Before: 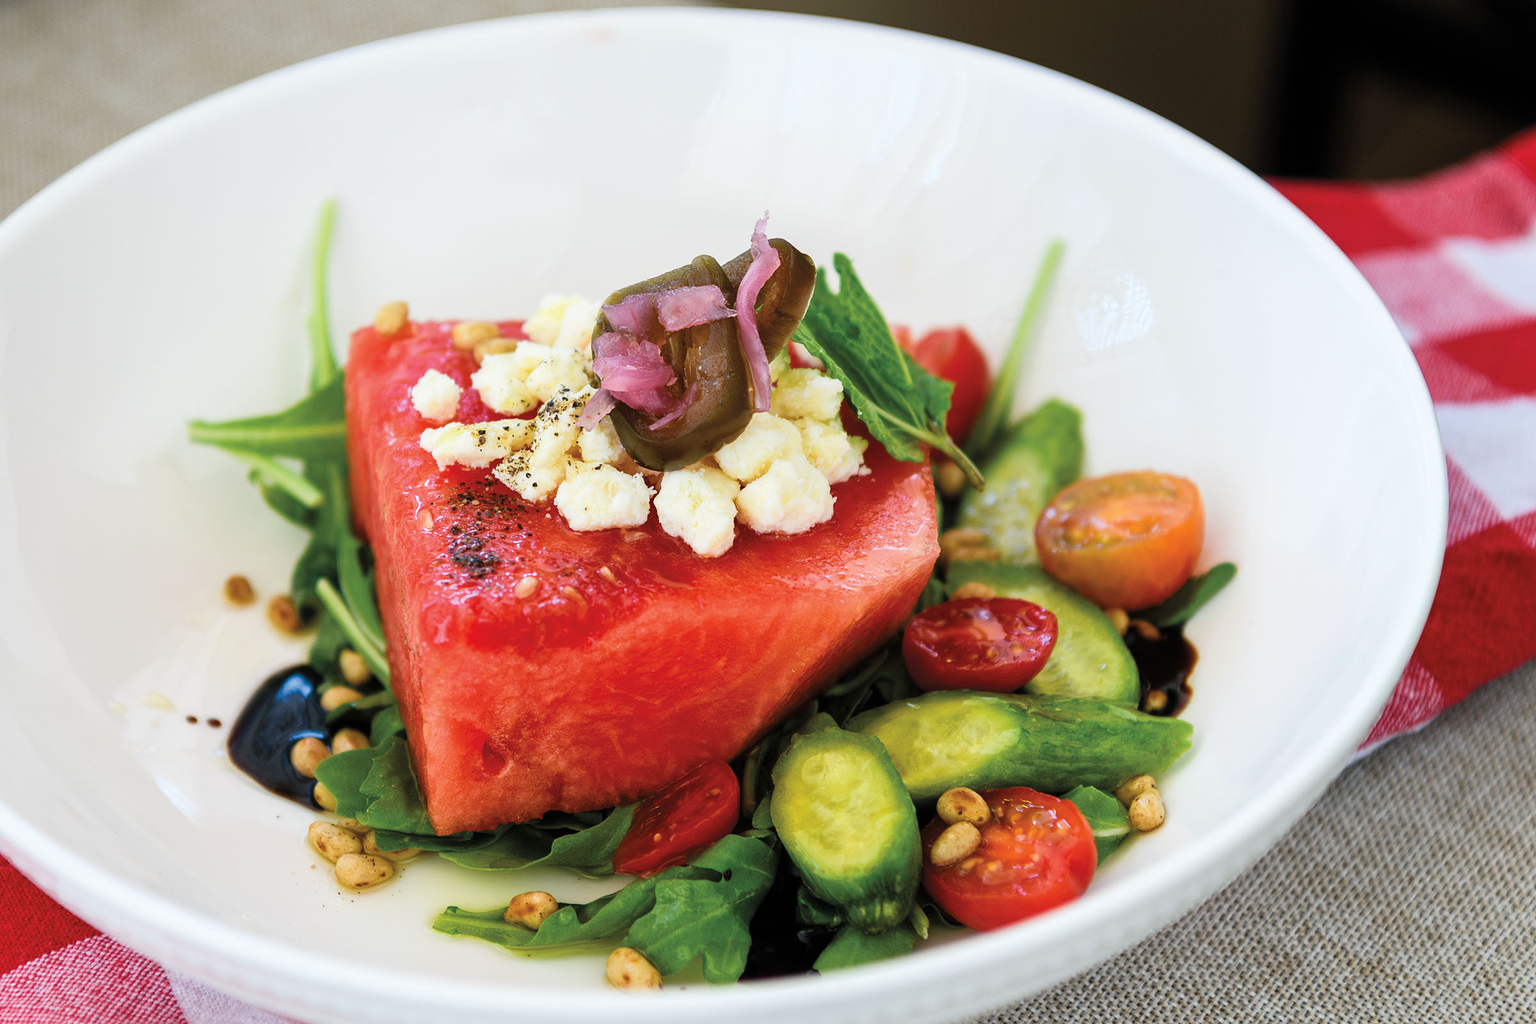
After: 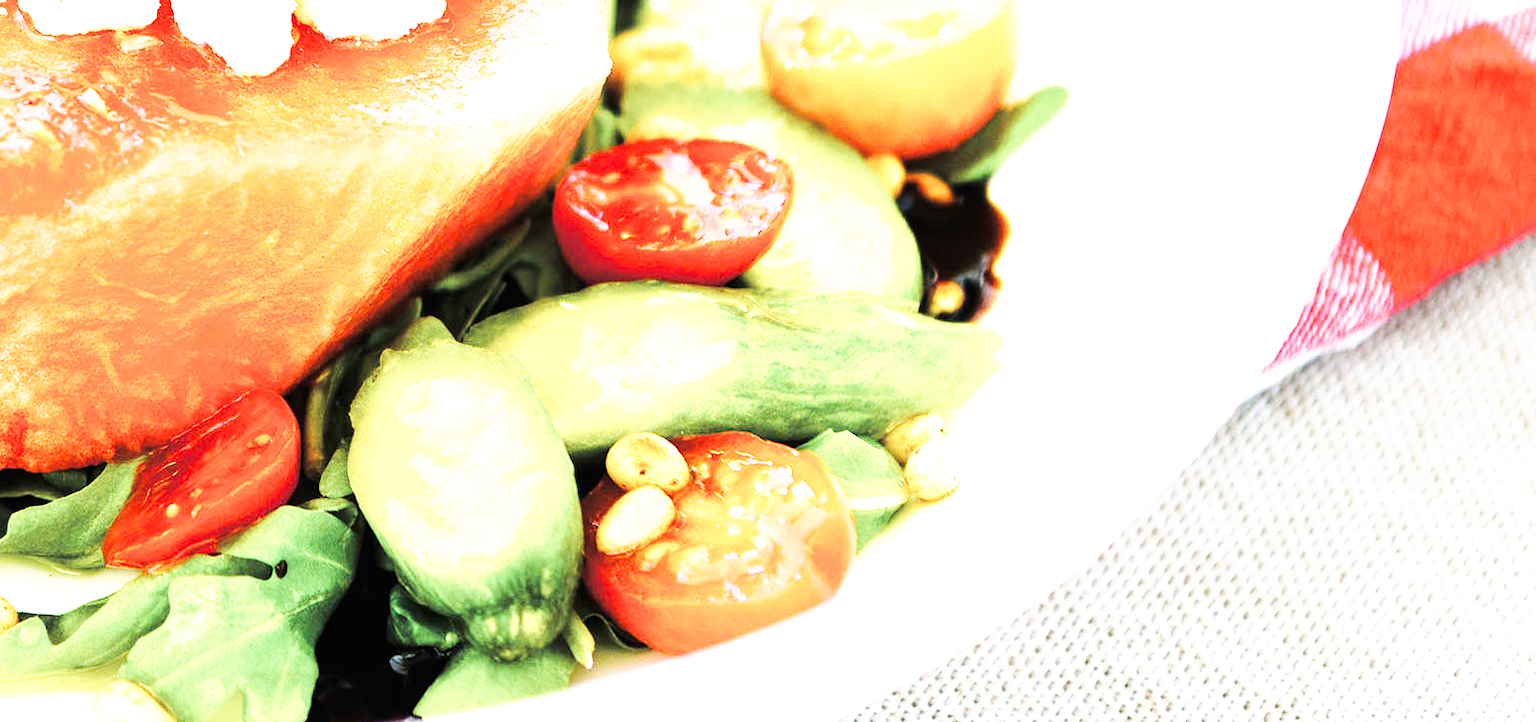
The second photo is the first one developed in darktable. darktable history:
crop and rotate: left 35.605%, top 49.689%, bottom 4.865%
base curve: curves: ch0 [(0, 0) (0.007, 0.004) (0.027, 0.03) (0.046, 0.07) (0.207, 0.54) (0.442, 0.872) (0.673, 0.972) (1, 1)], preserve colors none
exposure: black level correction 0, exposure 1.744 EV, compensate highlight preservation false
